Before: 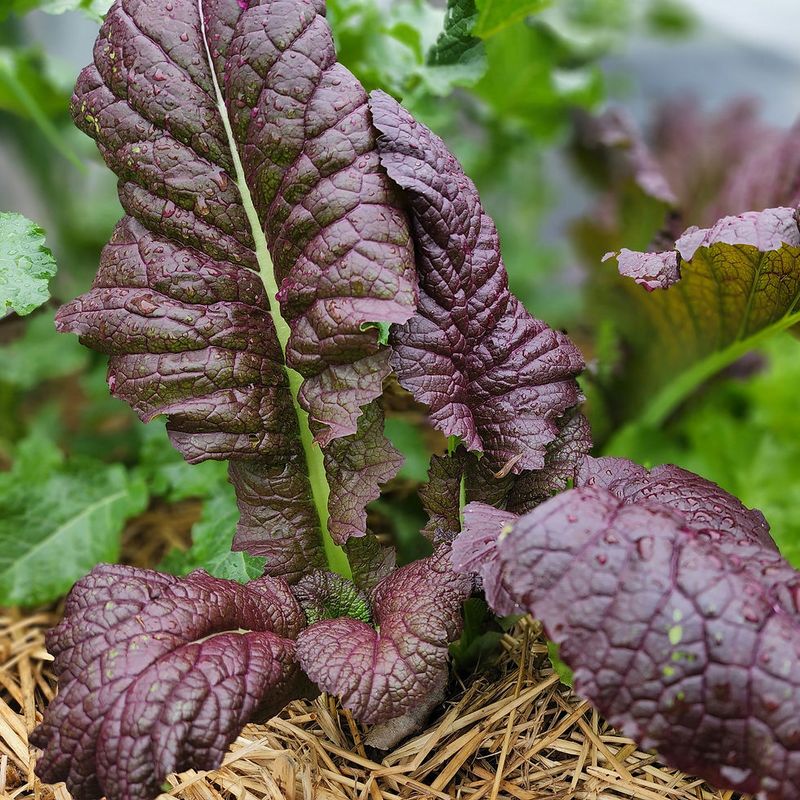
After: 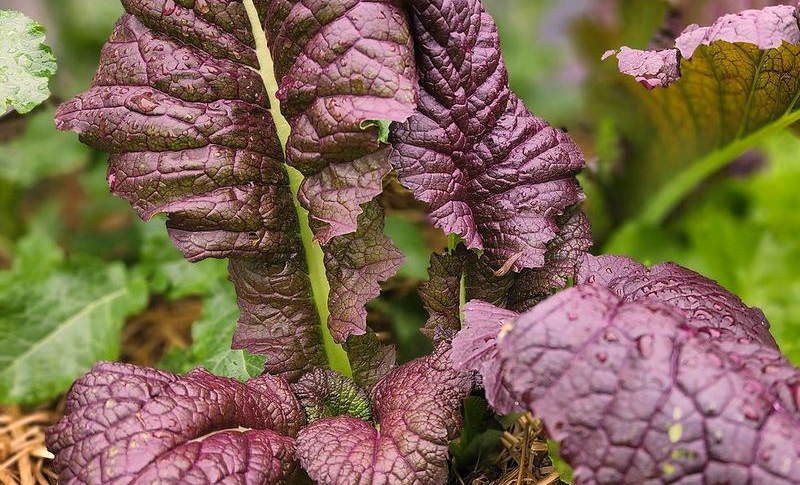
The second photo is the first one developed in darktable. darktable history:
color correction: highlights a* 14.53, highlights b* 4.86
exposure: exposure 0.299 EV, compensate highlight preservation false
crop and rotate: top 25.356%, bottom 13.981%
